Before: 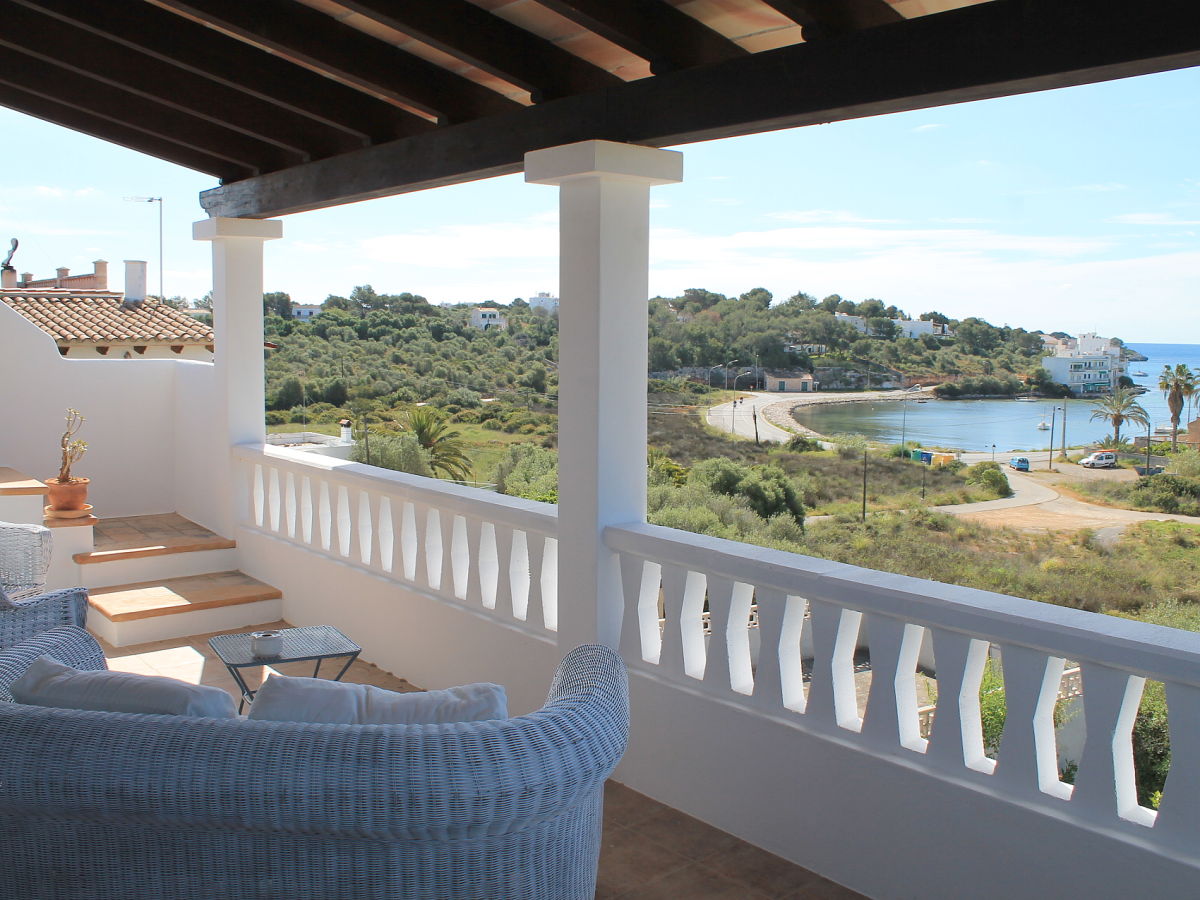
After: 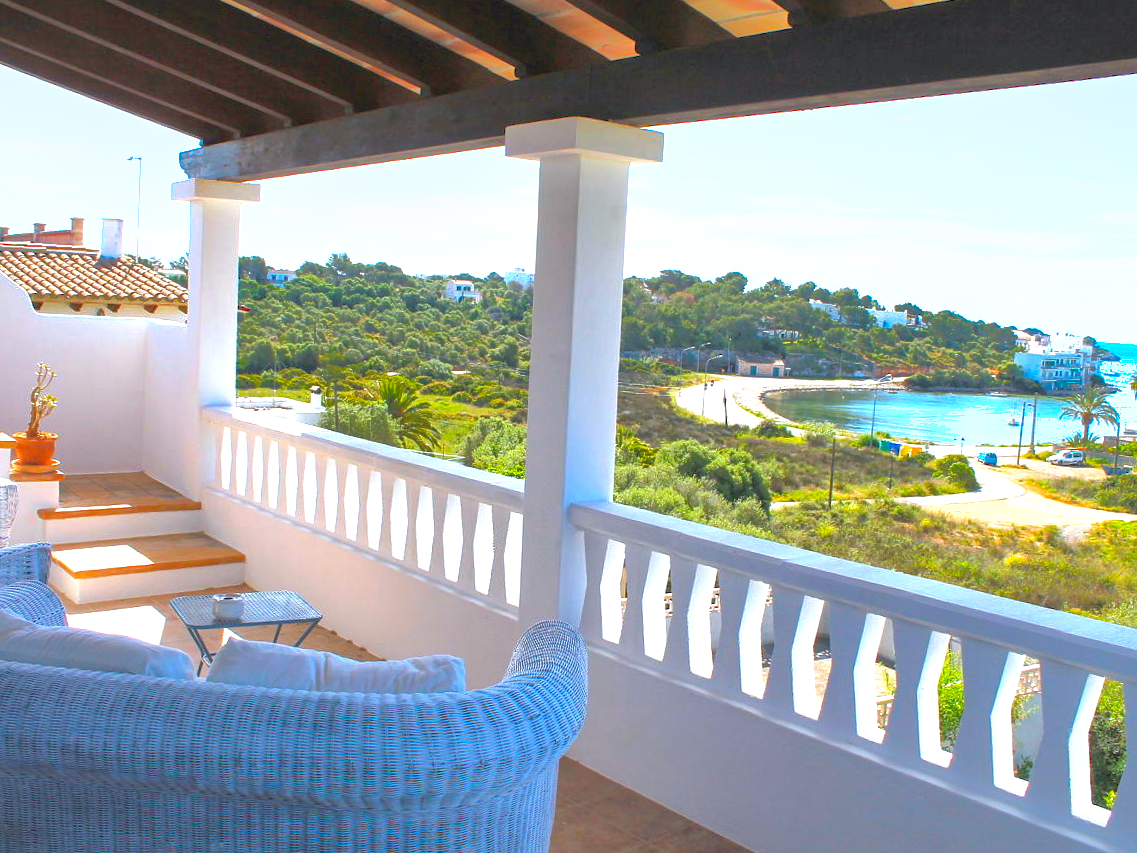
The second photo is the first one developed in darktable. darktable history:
crop and rotate: angle -2.38°
local contrast: on, module defaults
color balance rgb: linear chroma grading › global chroma 10%, perceptual saturation grading › global saturation 30%, global vibrance 10%
shadows and highlights: shadows 40, highlights -60
white balance: red 0.983, blue 1.036
contrast brightness saturation: contrast 0.03, brightness 0.06, saturation 0.13
base curve: curves: ch0 [(0, 0) (0.472, 0.508) (1, 1)]
exposure: black level correction 0, exposure 0.9 EV, compensate highlight preservation false
